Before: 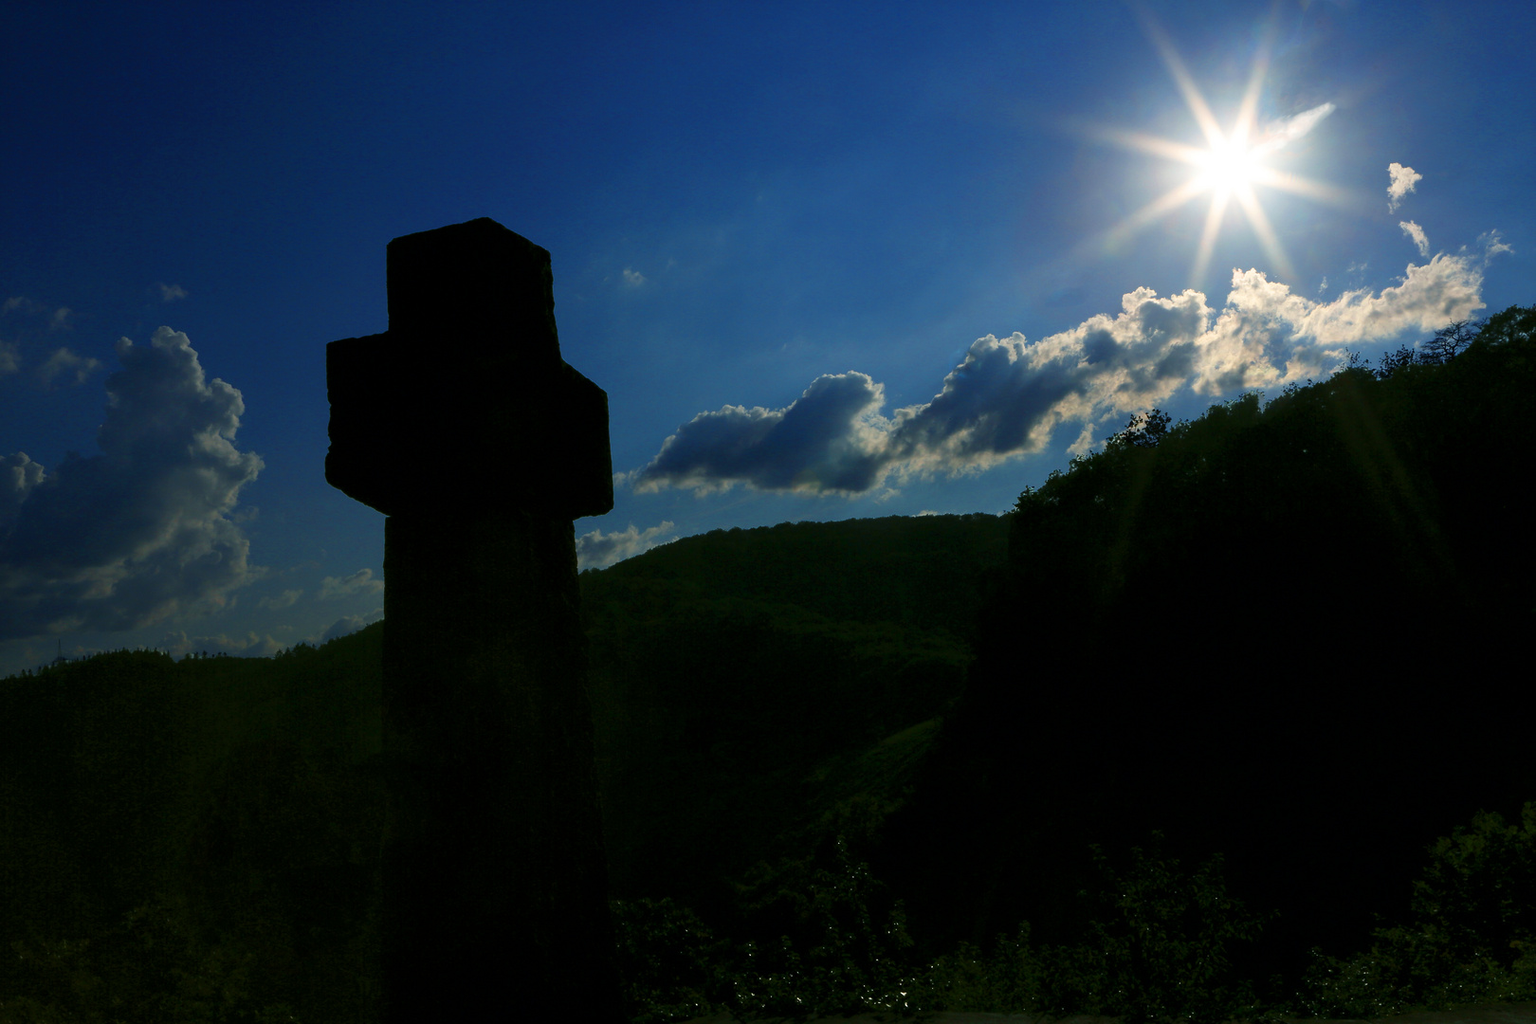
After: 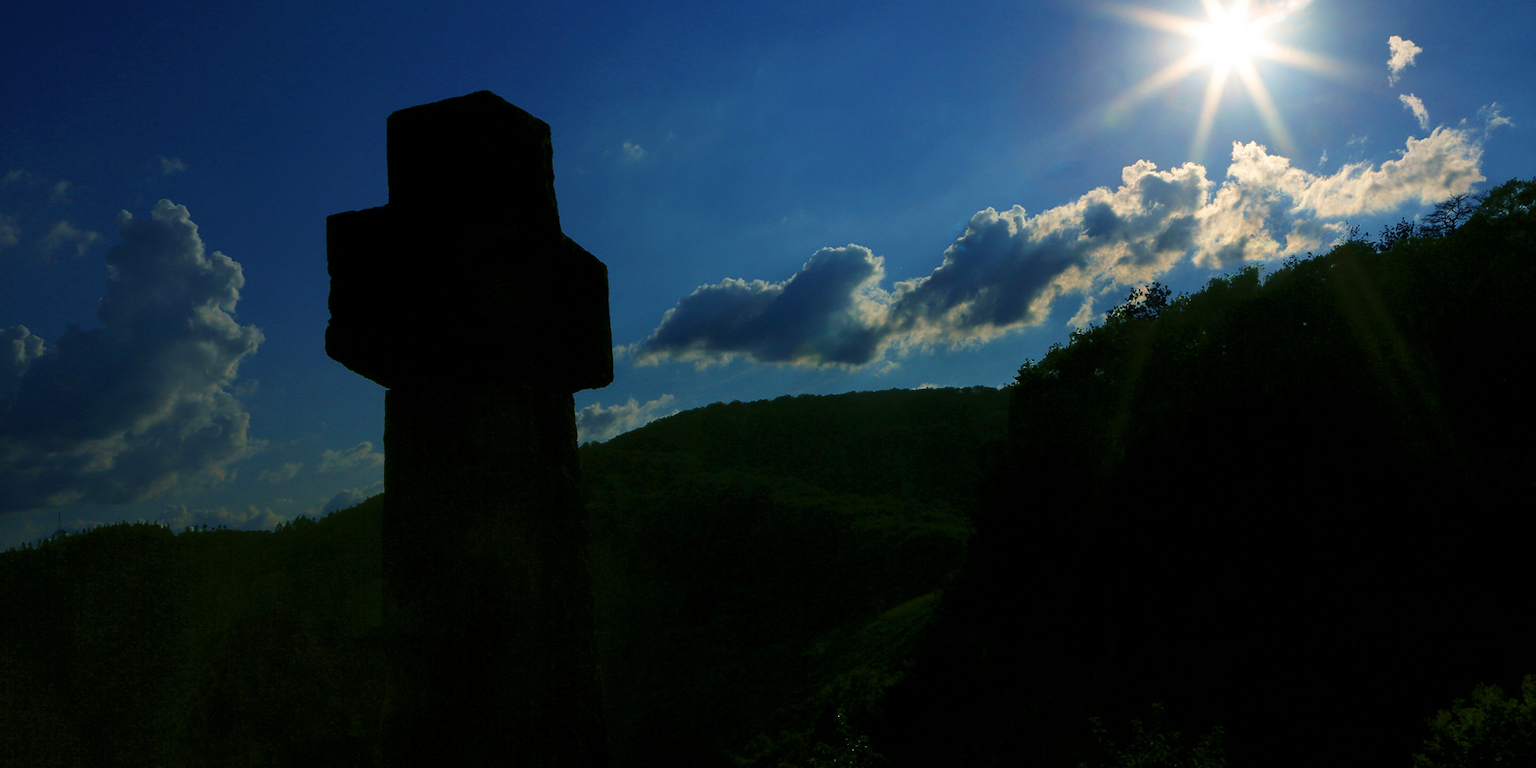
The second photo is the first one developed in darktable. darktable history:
crop and rotate: top 12.412%, bottom 12.449%
velvia: on, module defaults
